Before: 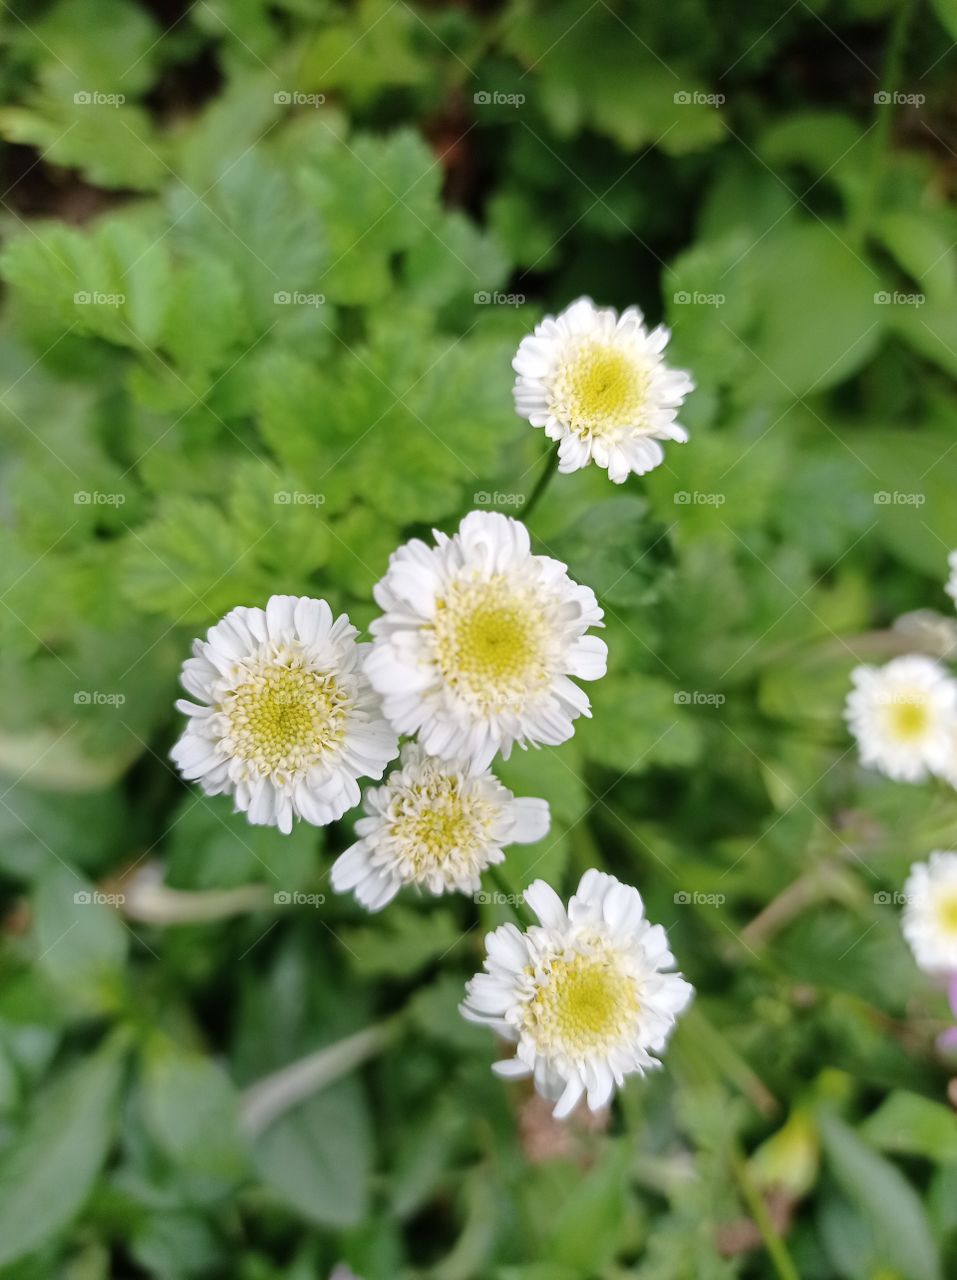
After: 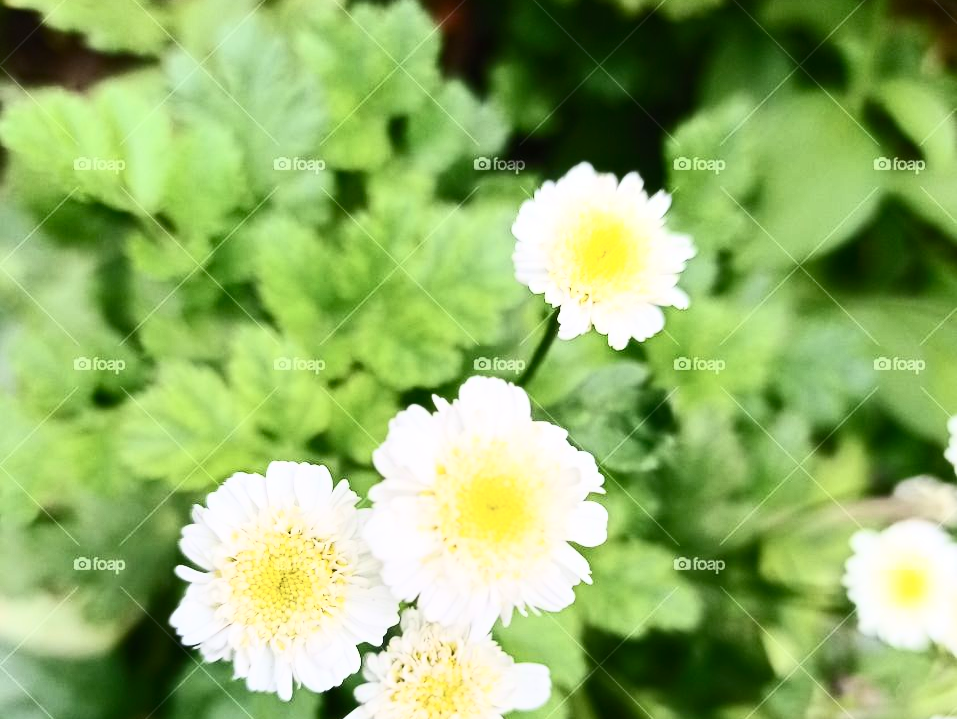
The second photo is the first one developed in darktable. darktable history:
crop and rotate: top 10.499%, bottom 33.302%
contrast brightness saturation: contrast 0.637, brightness 0.338, saturation 0.143
